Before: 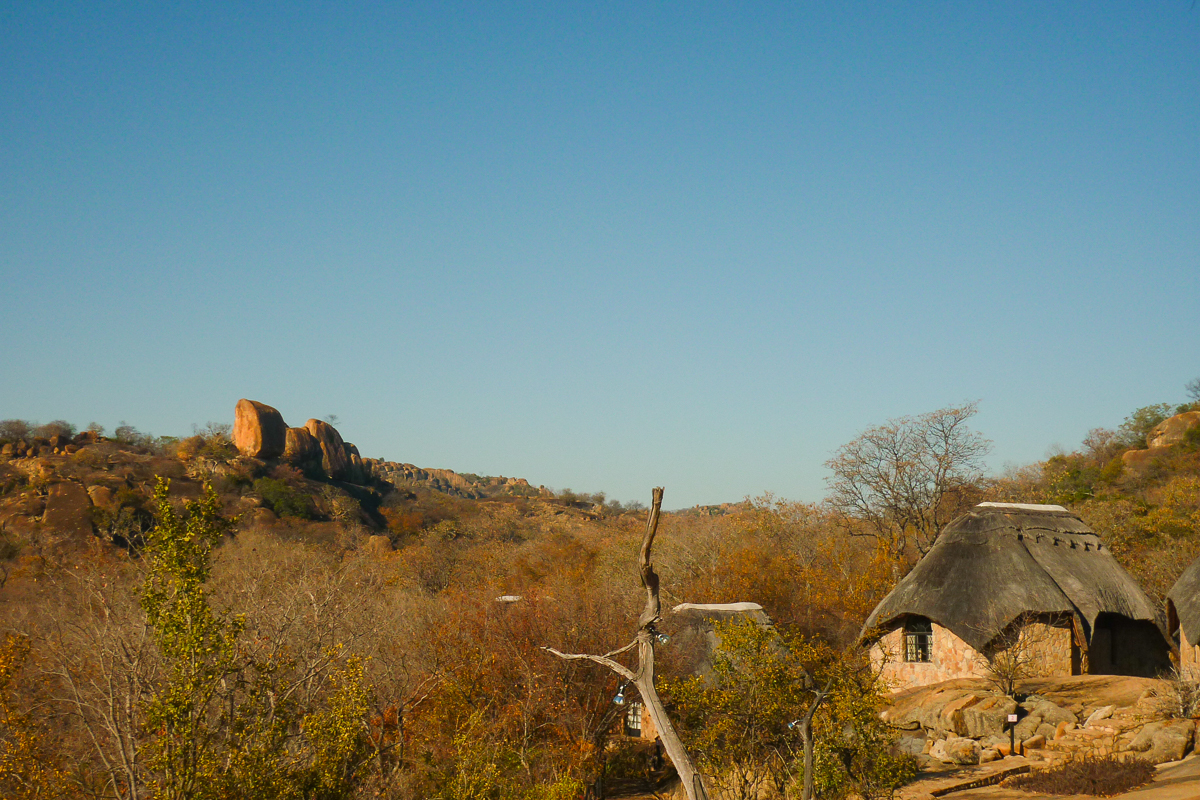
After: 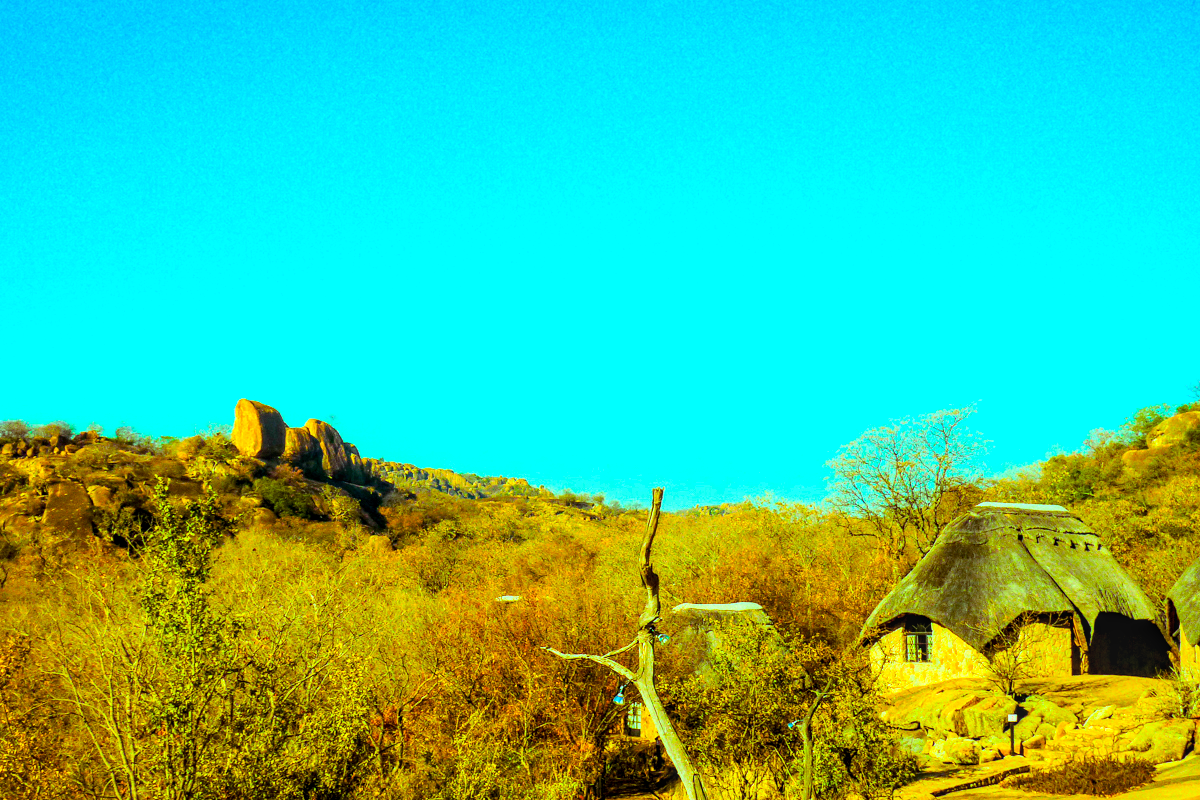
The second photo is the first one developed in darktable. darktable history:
color balance rgb: highlights gain › chroma 7.457%, highlights gain › hue 184.98°, global offset › luminance -0.878%, linear chroma grading › global chroma 22.837%, perceptual saturation grading › global saturation 29.362%, perceptual brilliance grading › highlights 9.329%, perceptual brilliance grading › mid-tones 4.609%, global vibrance 20%
tone equalizer: -7 EV 0.141 EV, -6 EV 0.563 EV, -5 EV 1.15 EV, -4 EV 1.33 EV, -3 EV 1.15 EV, -2 EV 0.6 EV, -1 EV 0.161 EV, edges refinement/feathering 500, mask exposure compensation -1.57 EV, preserve details no
local contrast: on, module defaults
